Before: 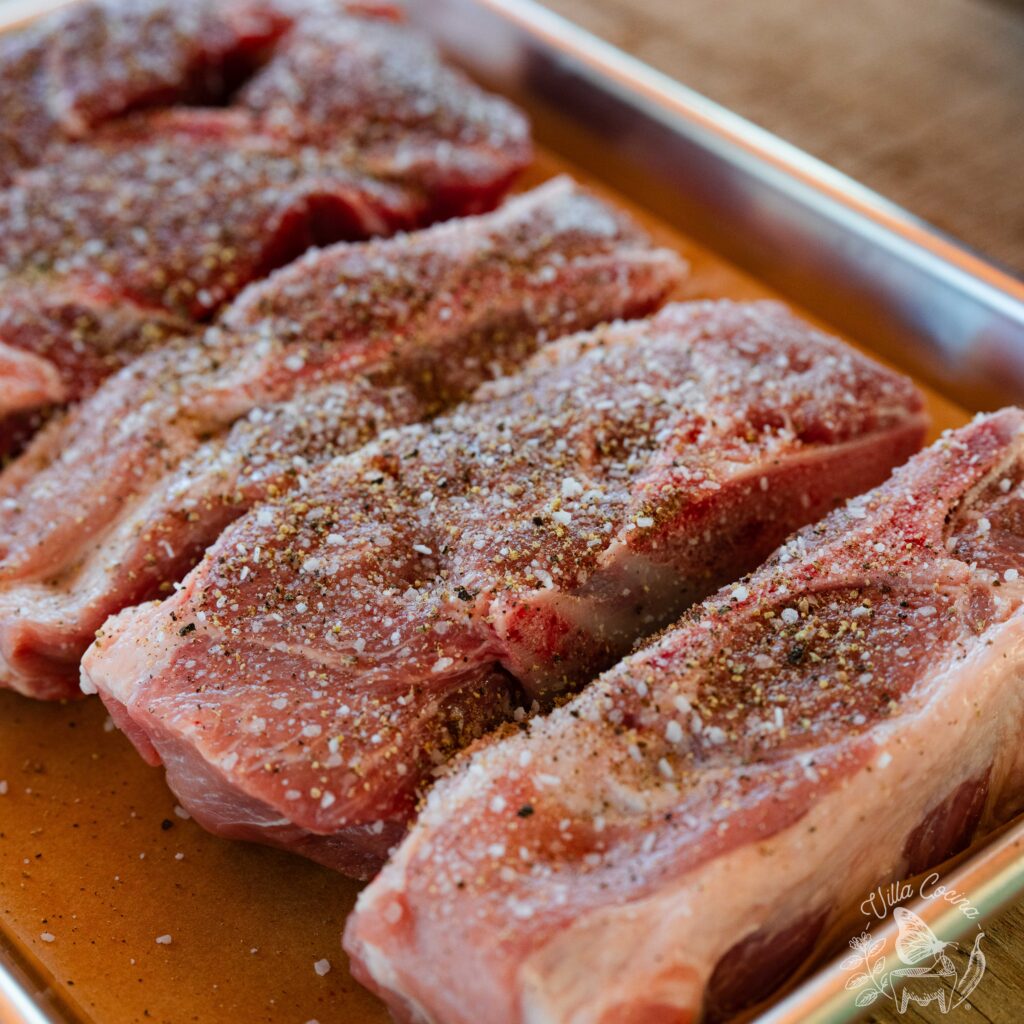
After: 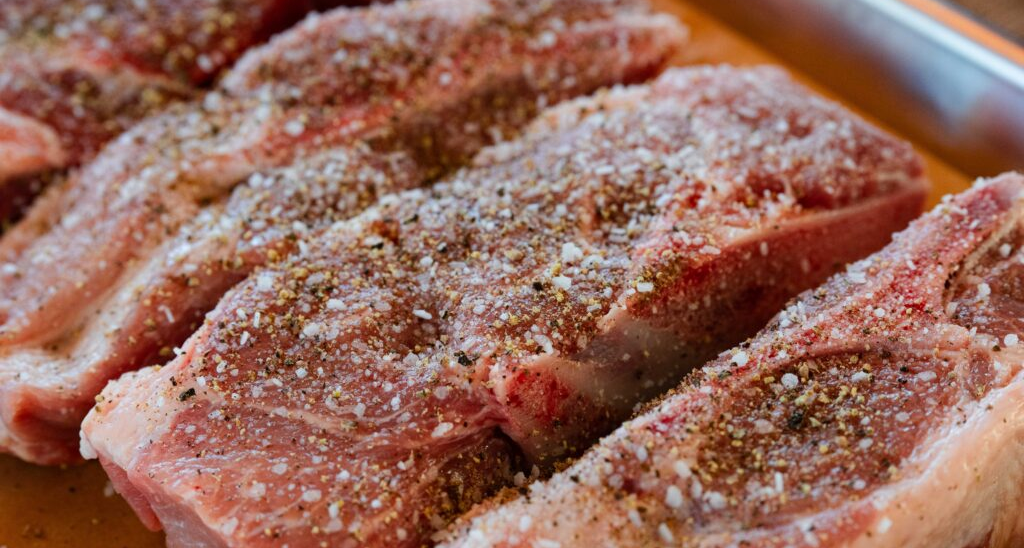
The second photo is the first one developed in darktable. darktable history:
crop and rotate: top 23.038%, bottom 23.391%
